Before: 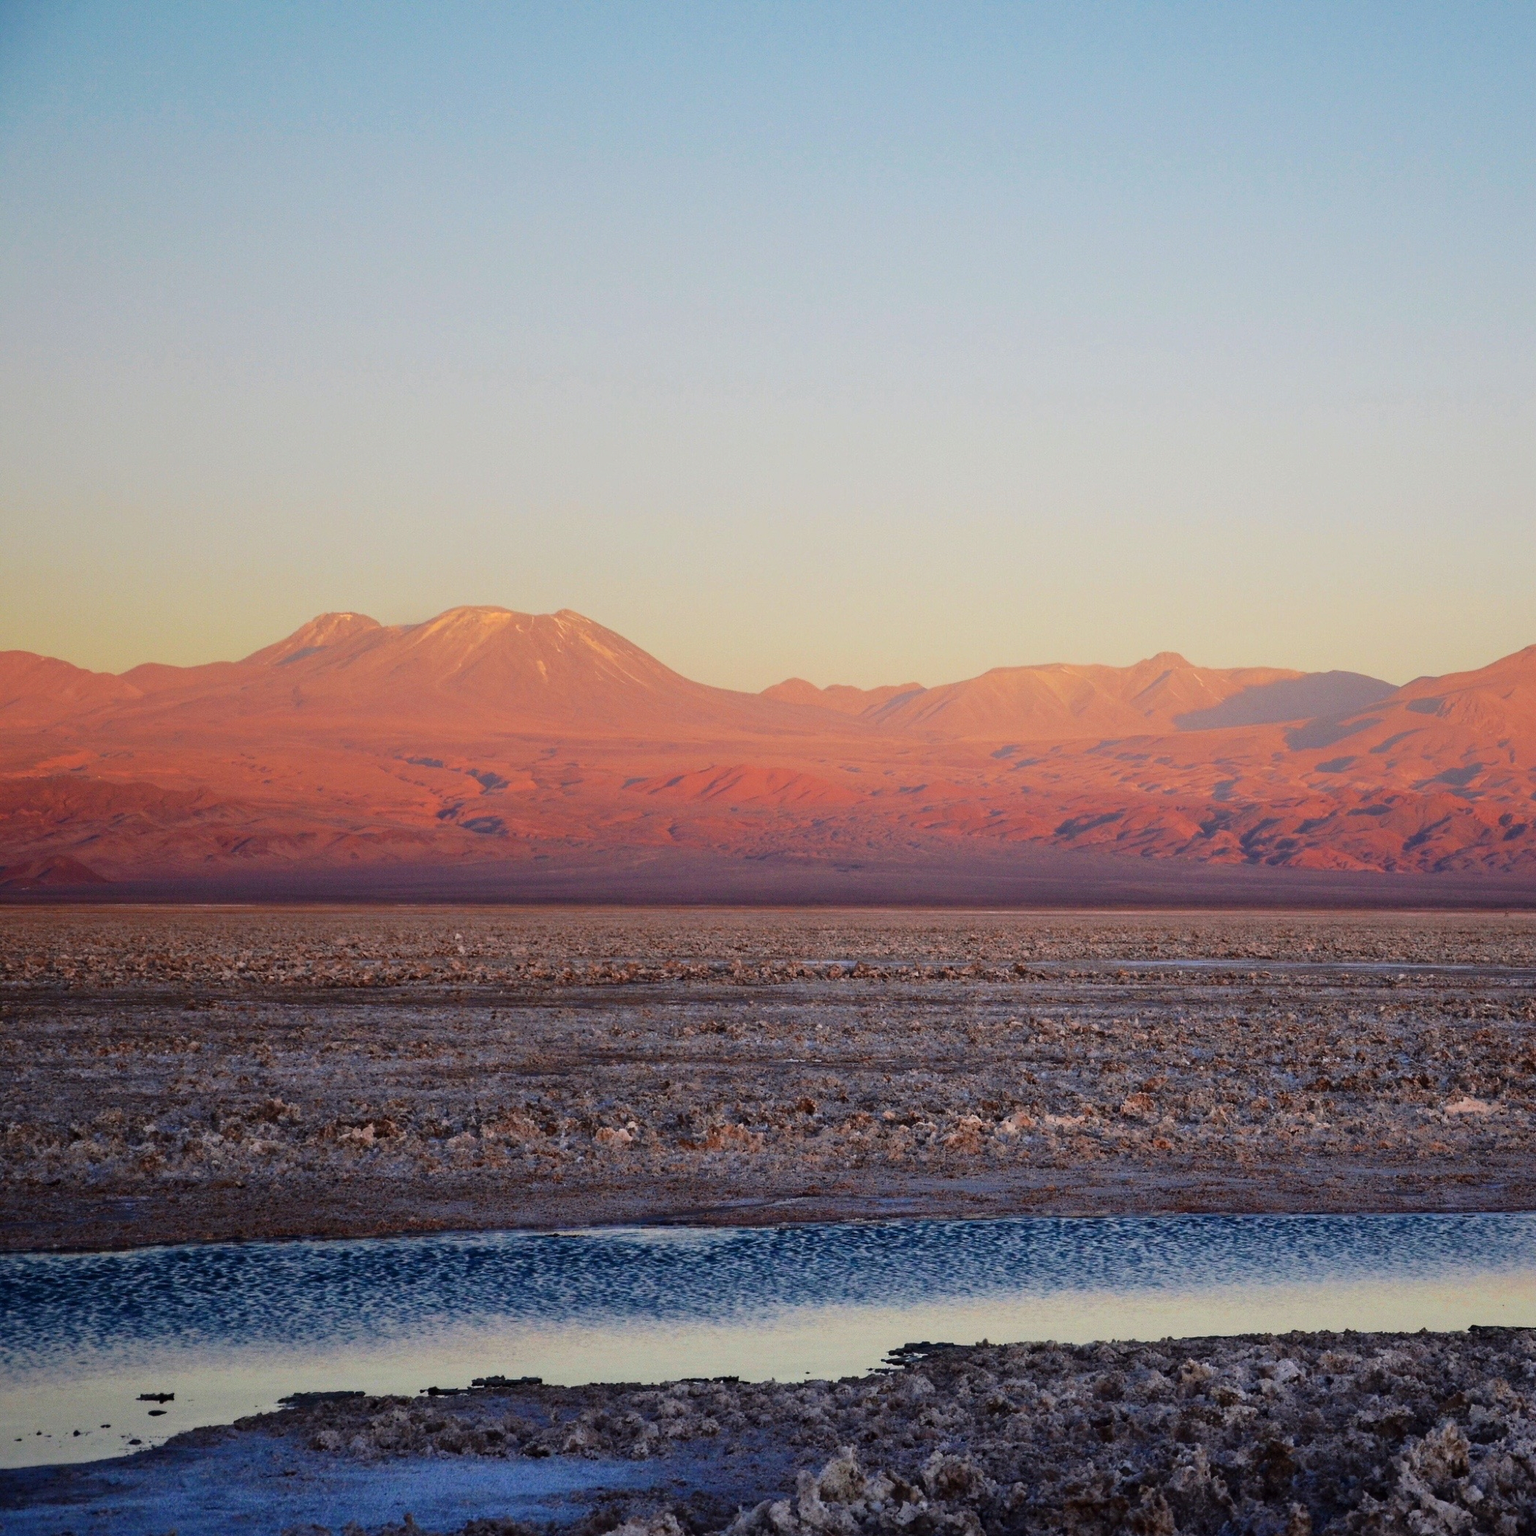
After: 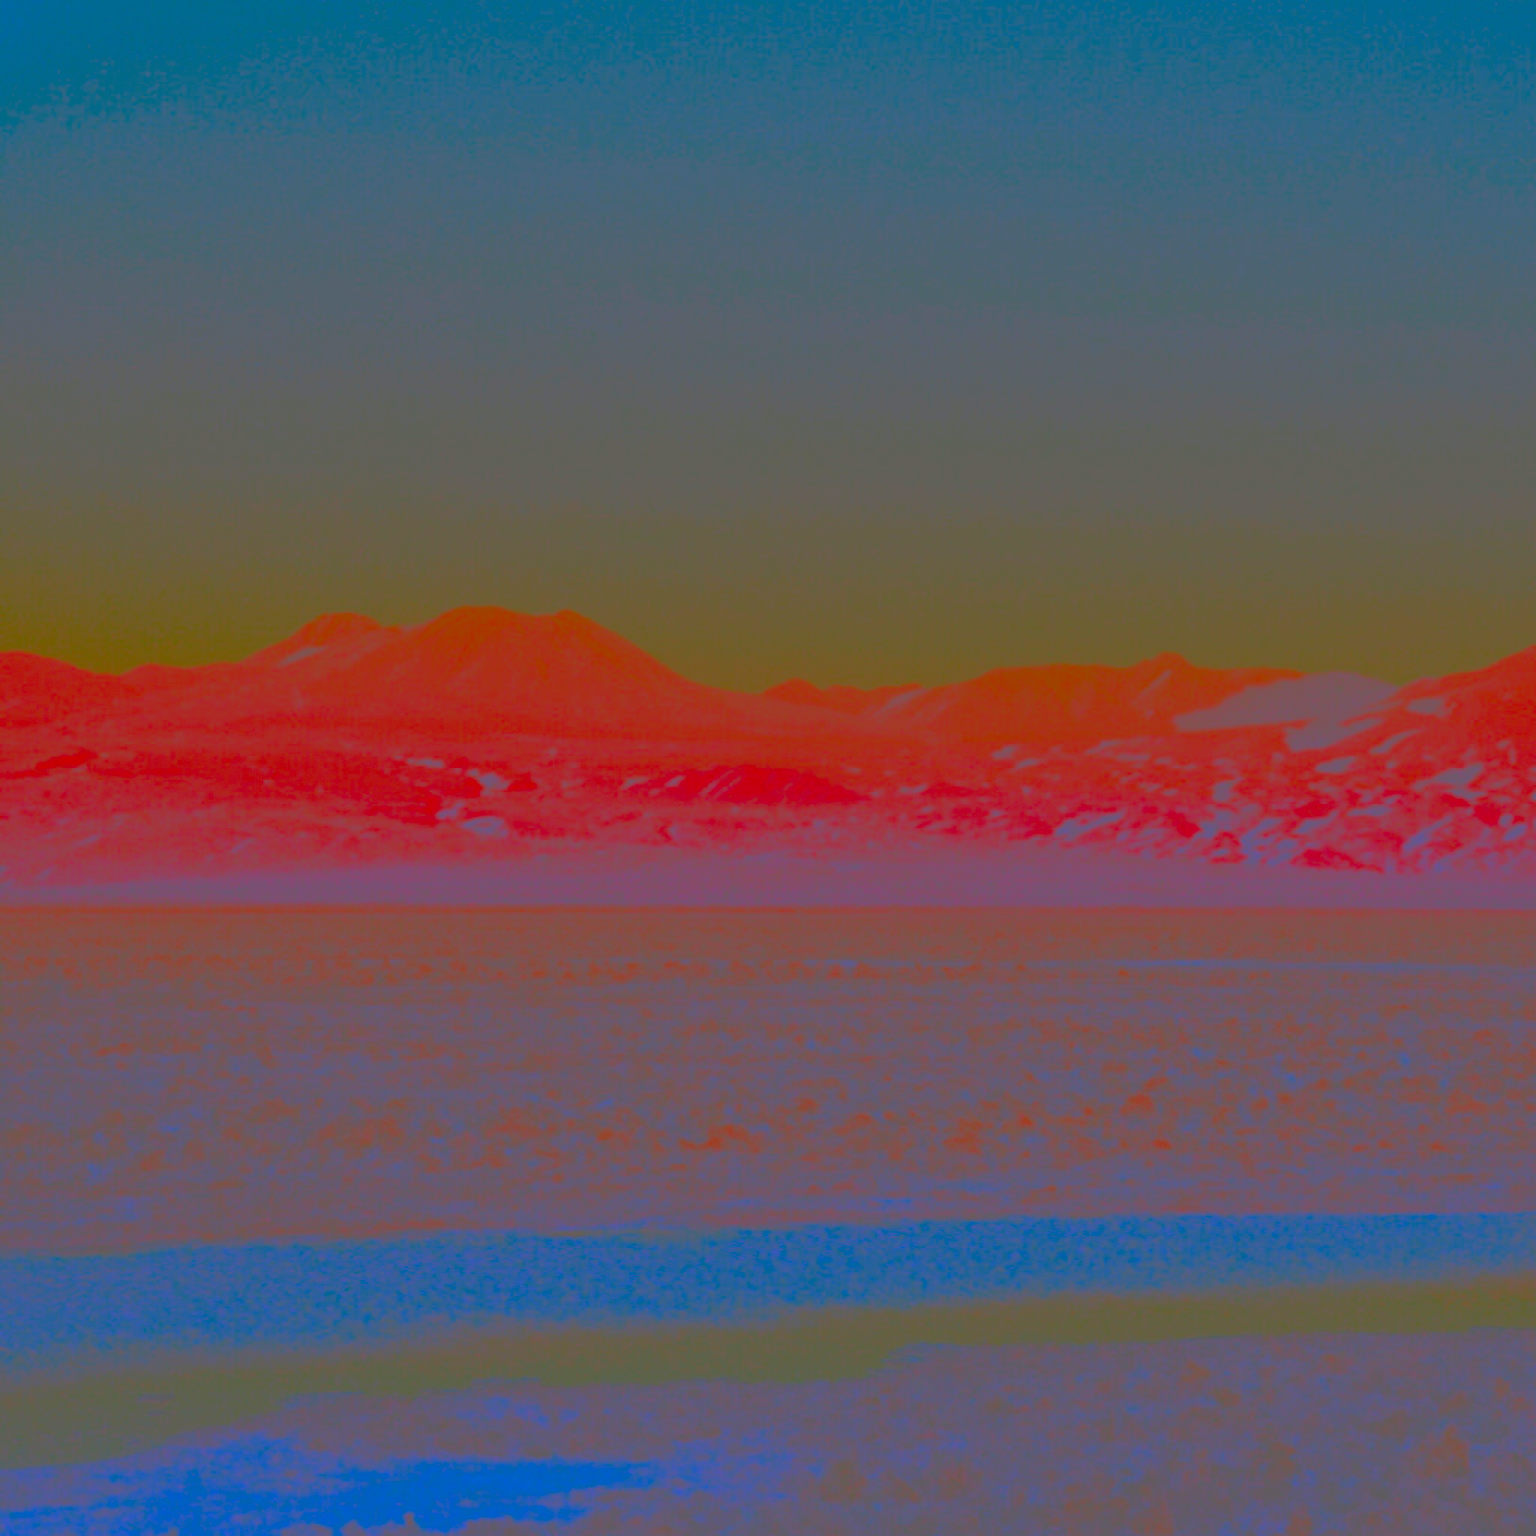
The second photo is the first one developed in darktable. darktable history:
contrast brightness saturation: contrast -0.981, brightness -0.159, saturation 0.765
